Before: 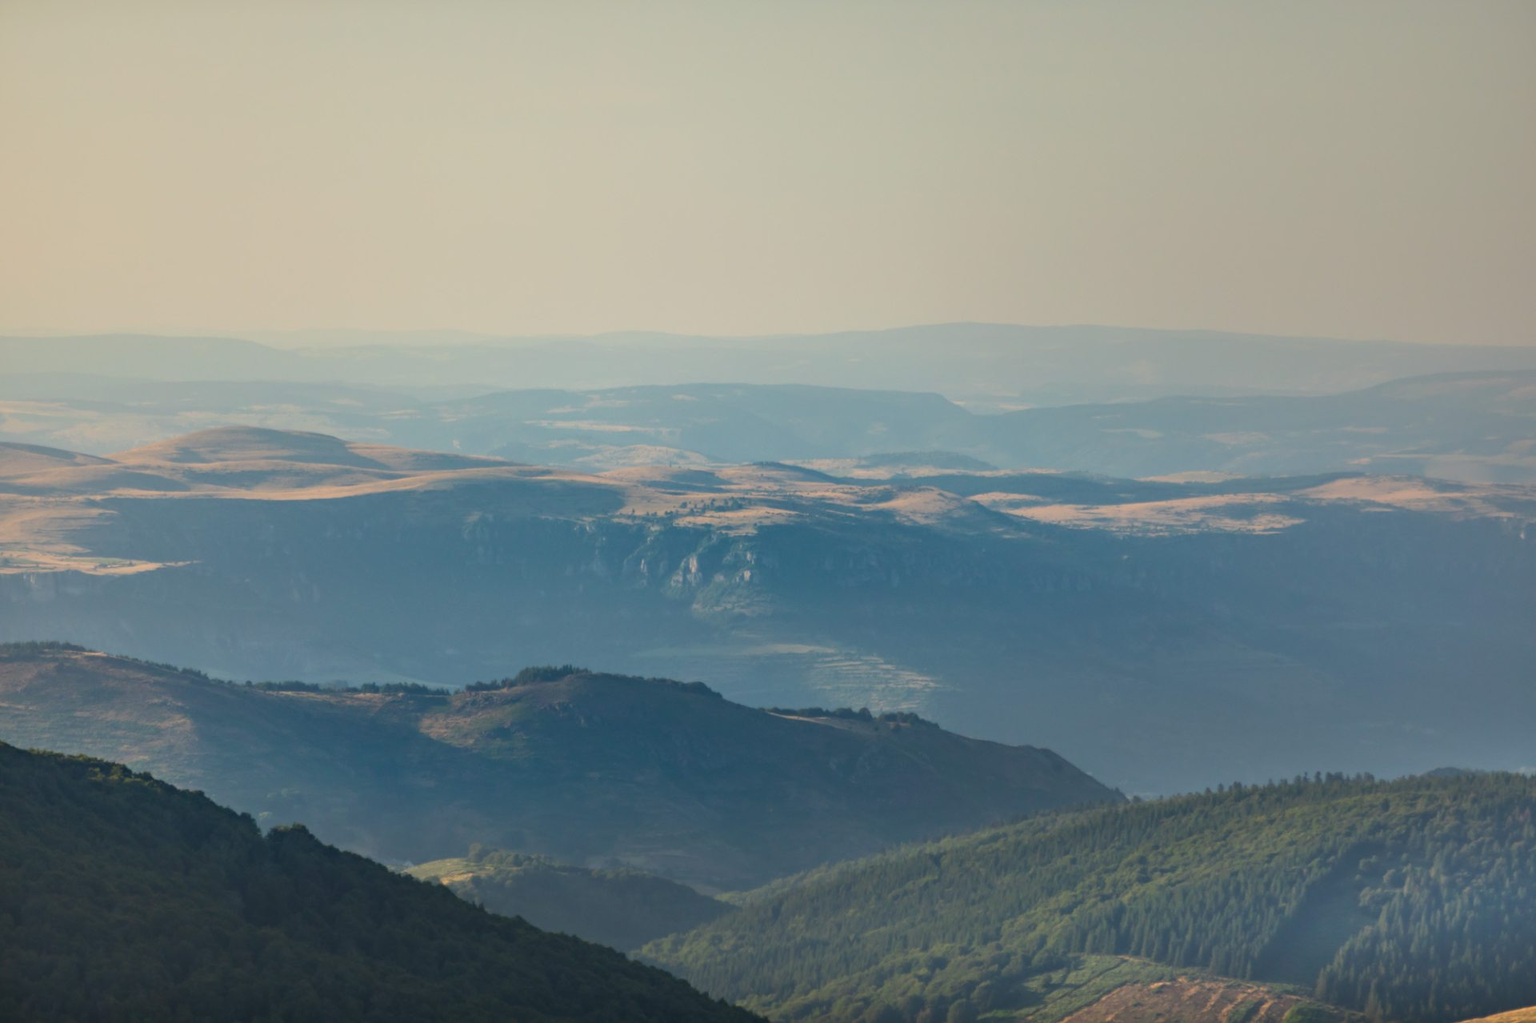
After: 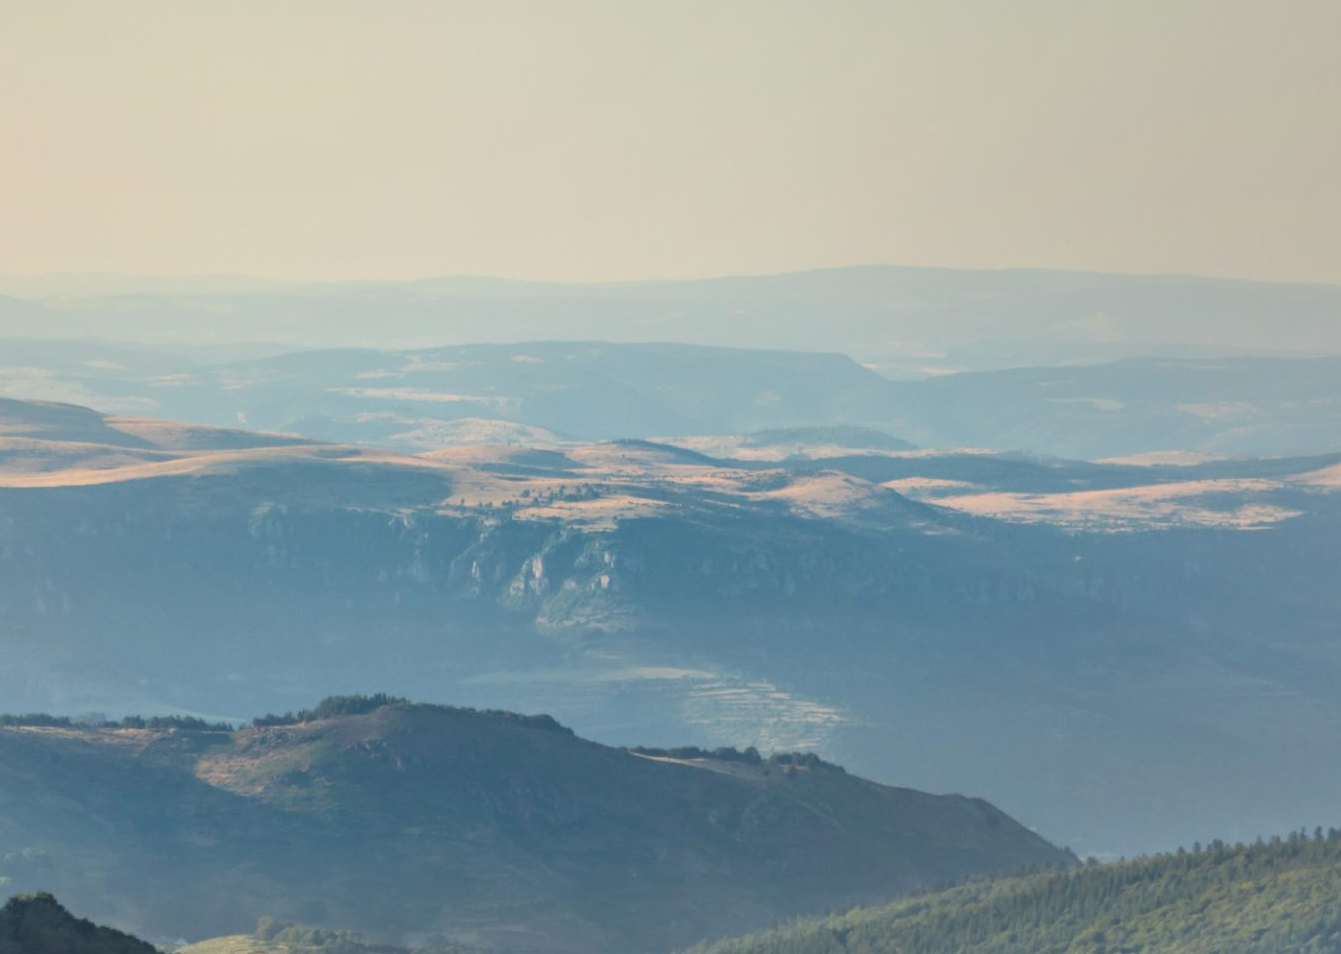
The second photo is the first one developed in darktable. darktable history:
crop and rotate: left 17.15%, top 10.822%, right 12.993%, bottom 14.568%
local contrast: on, module defaults
contrast brightness saturation: brightness 0.155
